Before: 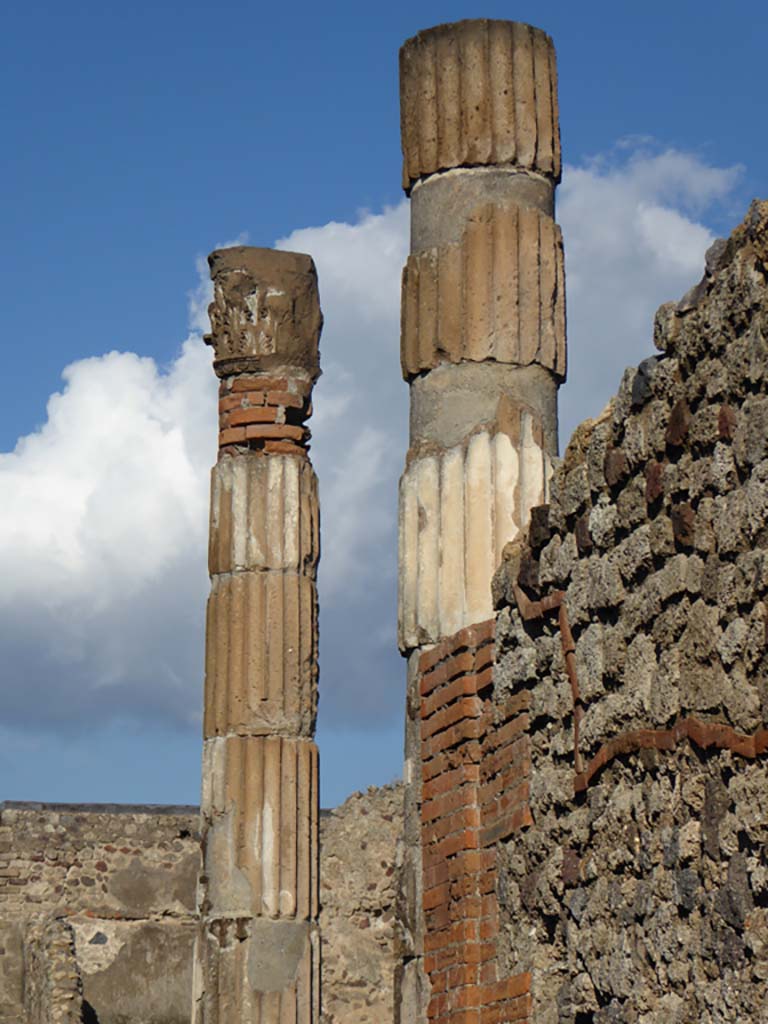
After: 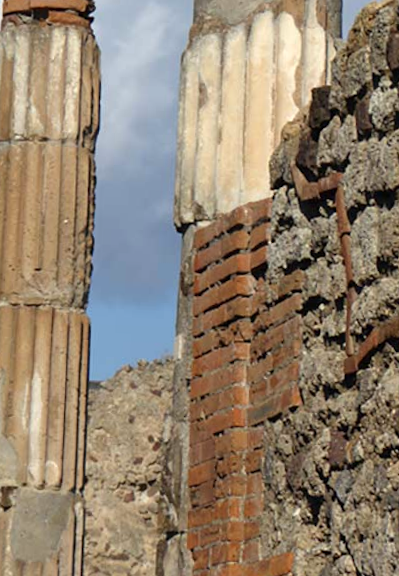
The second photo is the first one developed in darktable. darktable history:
rotate and perspective: rotation 2.27°, automatic cropping off
crop: left 29.672%, top 41.786%, right 20.851%, bottom 3.487%
white balance: emerald 1
exposure: exposure 0.3 EV
